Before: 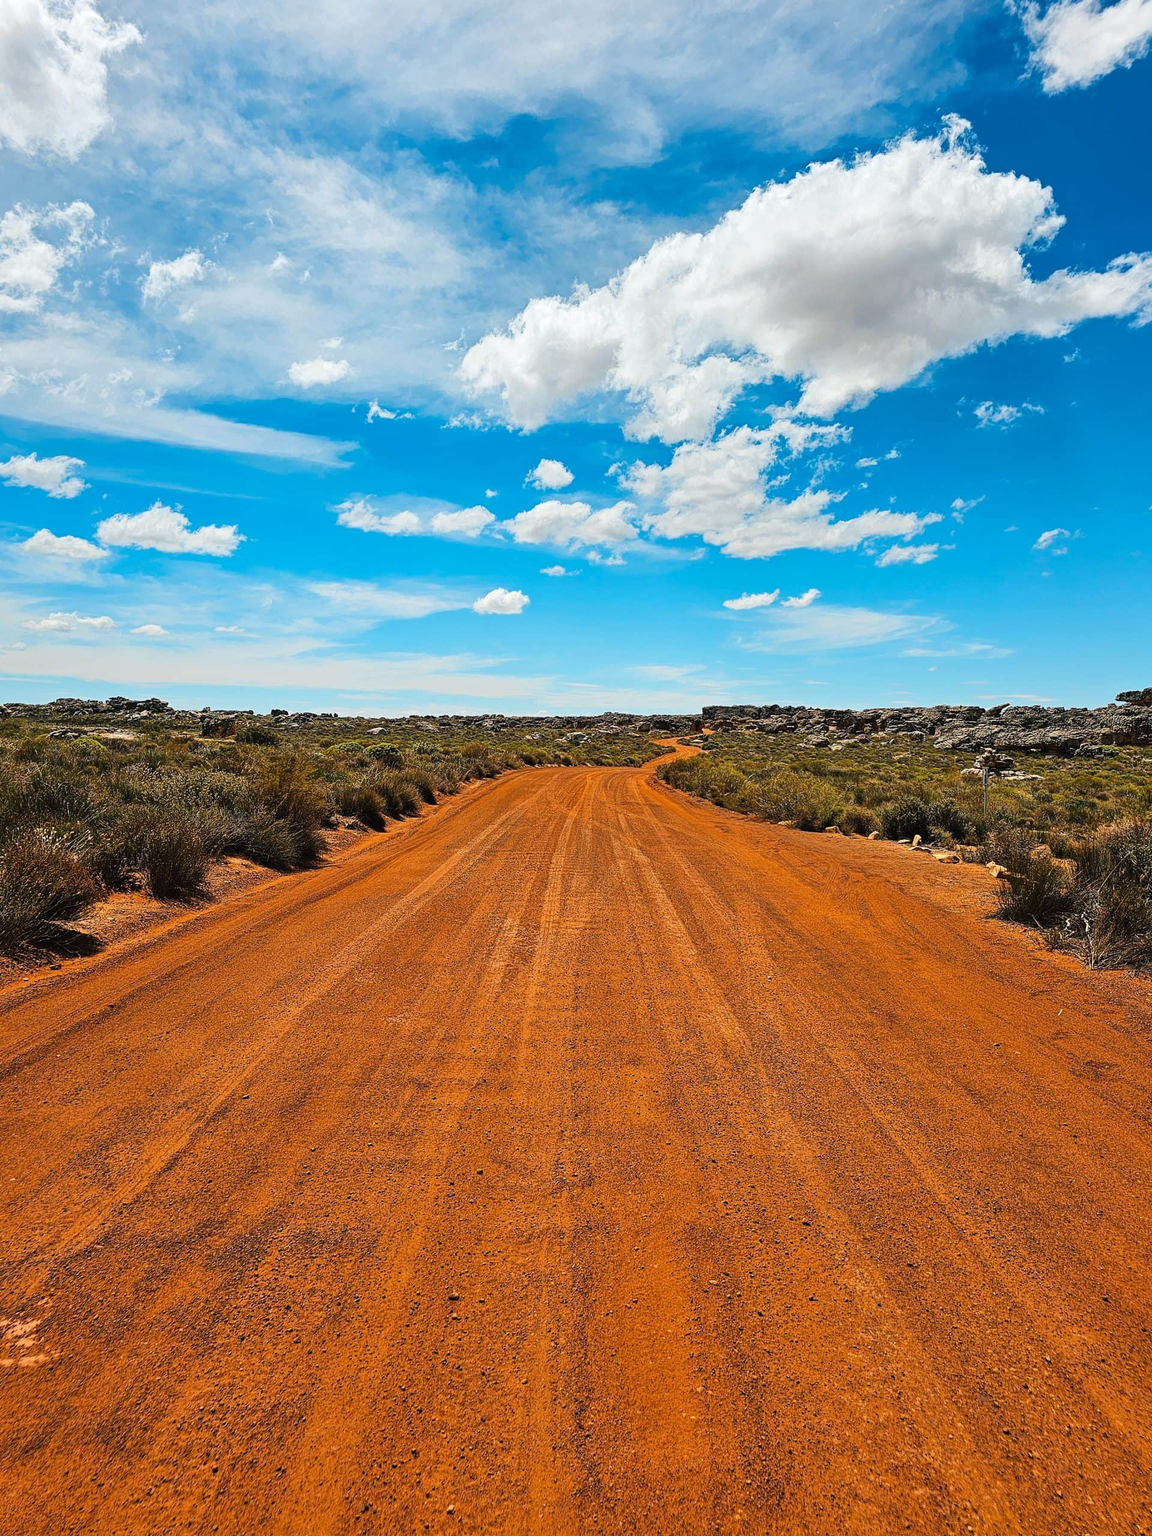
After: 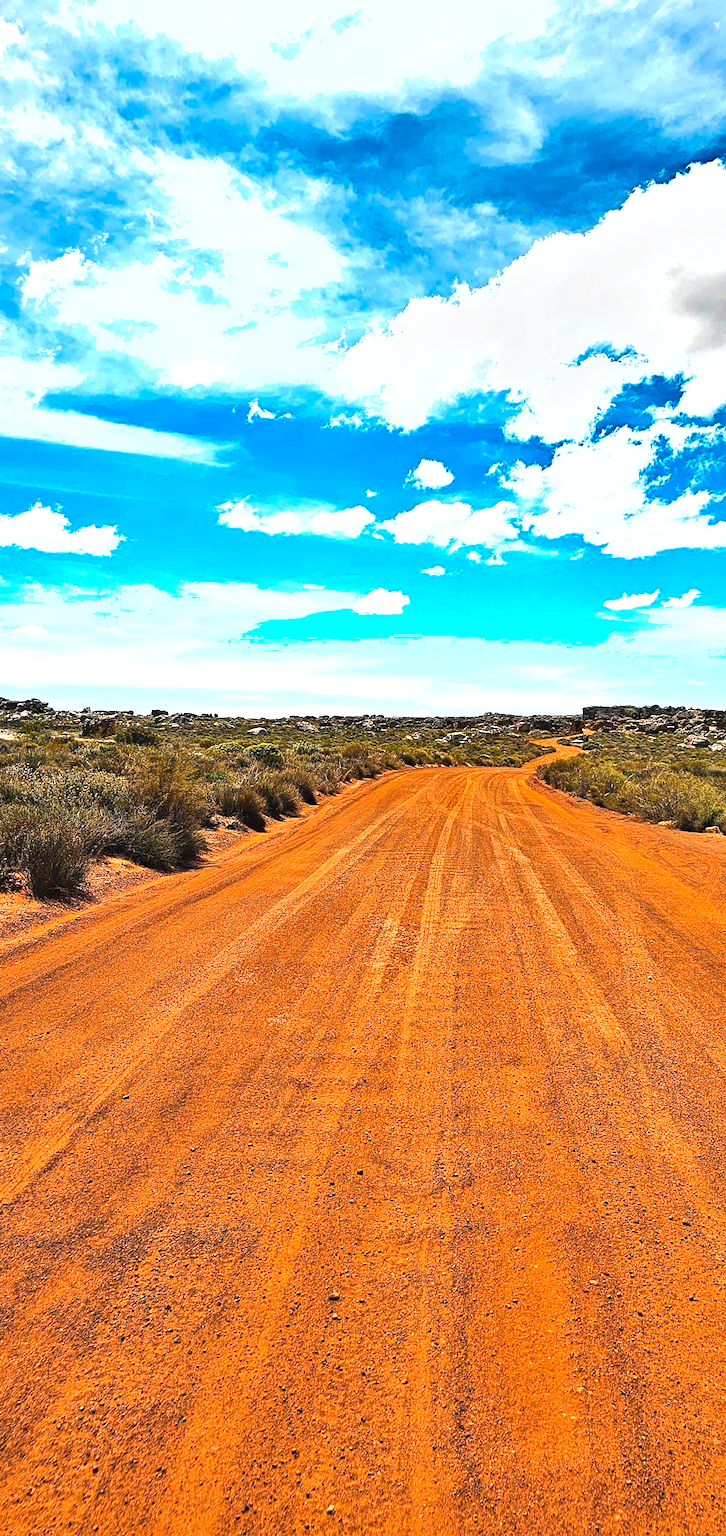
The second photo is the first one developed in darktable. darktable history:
shadows and highlights: low approximation 0.01, soften with gaussian
exposure: black level correction 0, exposure 0.947 EV, compensate highlight preservation false
crop: left 10.444%, right 26.483%
